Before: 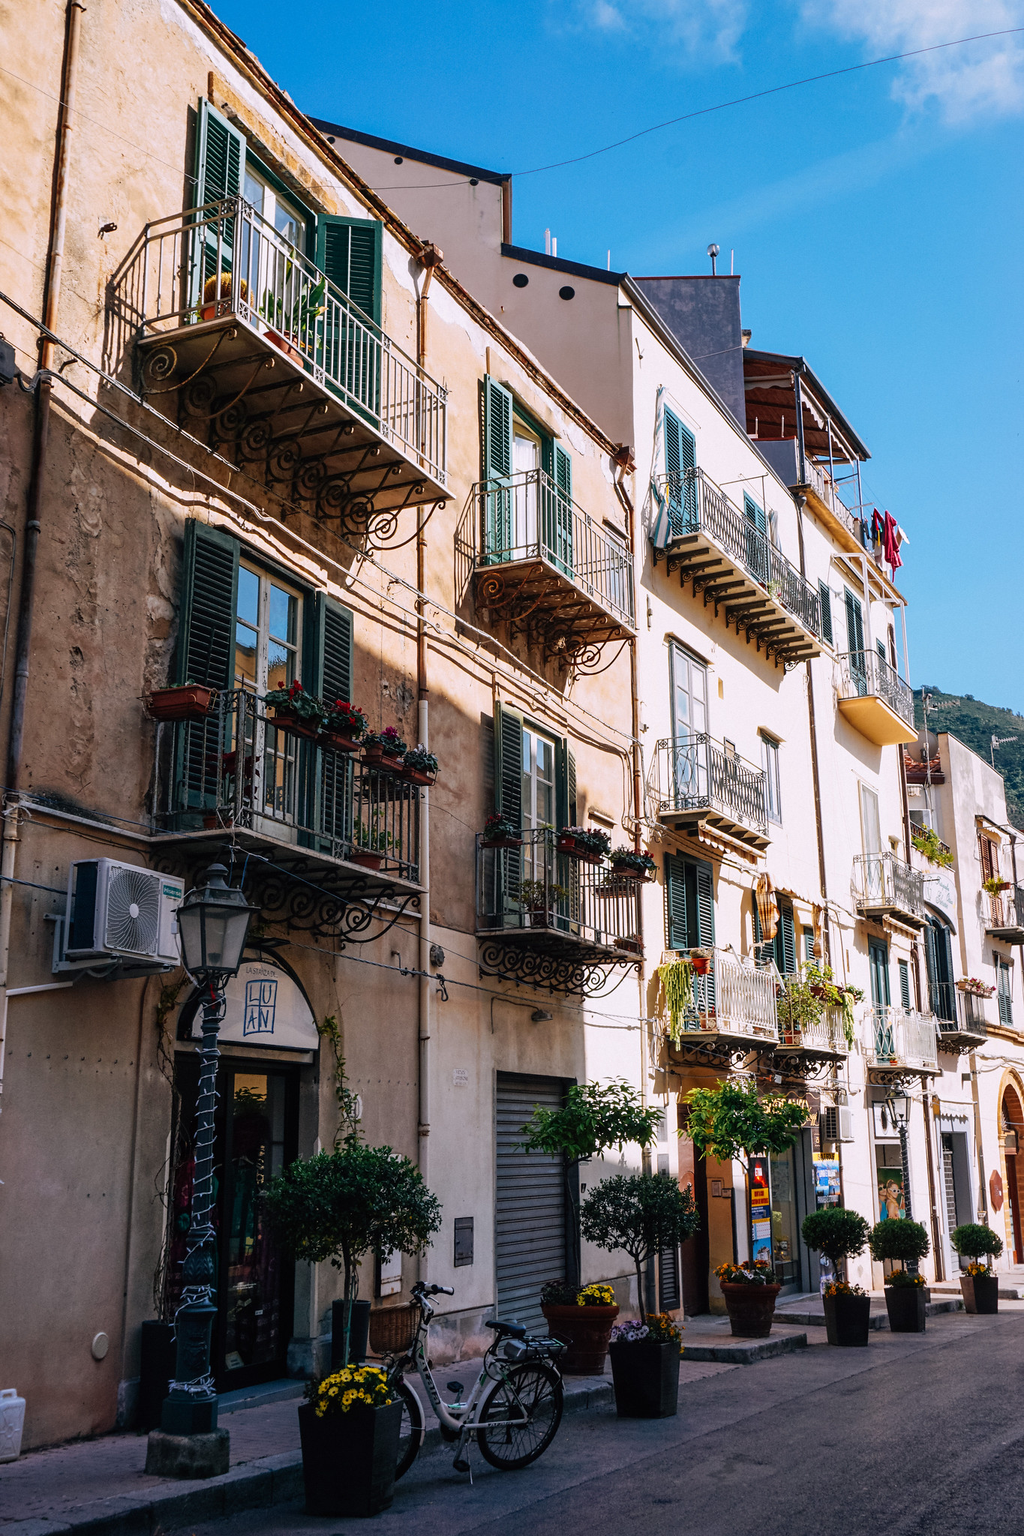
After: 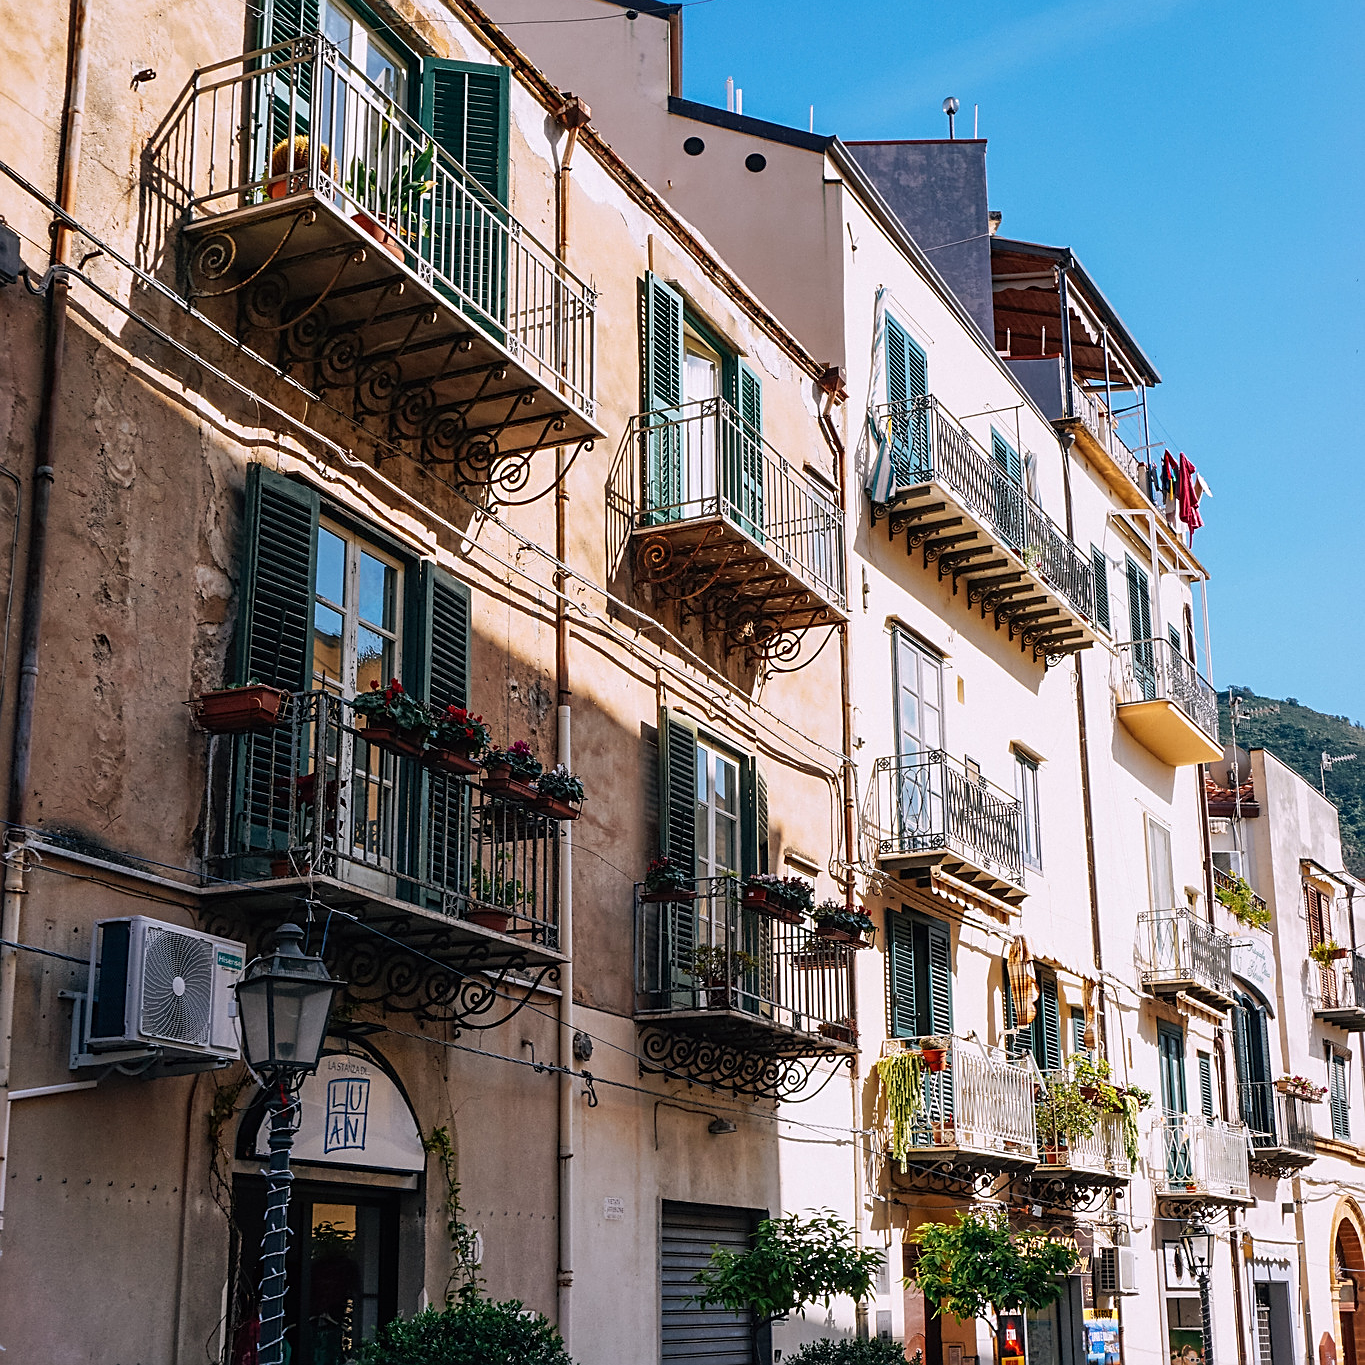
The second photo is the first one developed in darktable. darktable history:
sharpen: on, module defaults
crop: top 11.166%, bottom 22.168%
